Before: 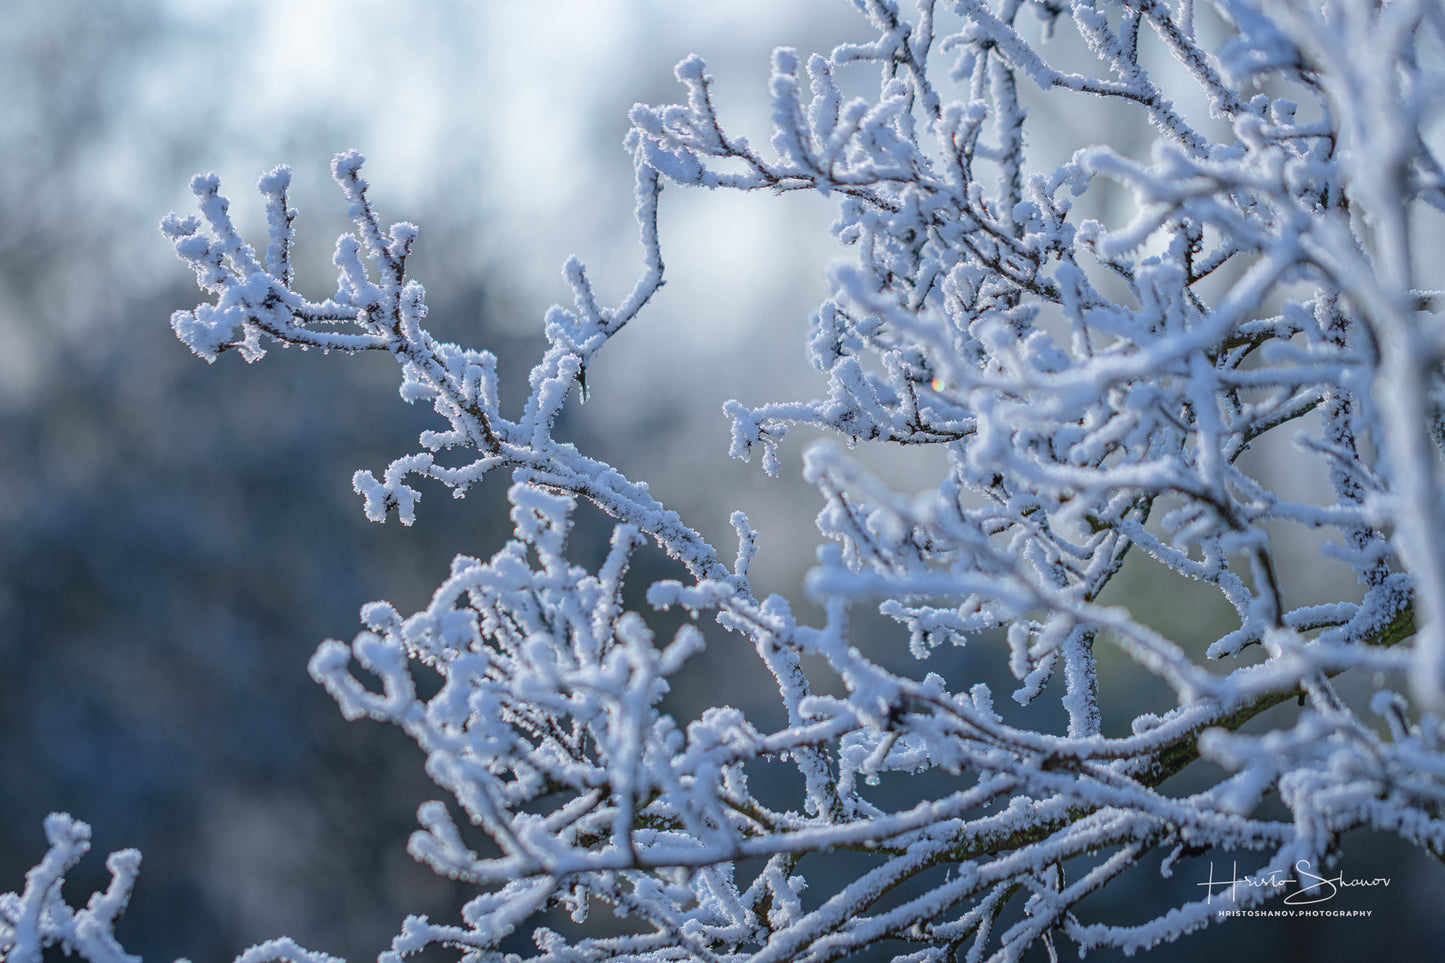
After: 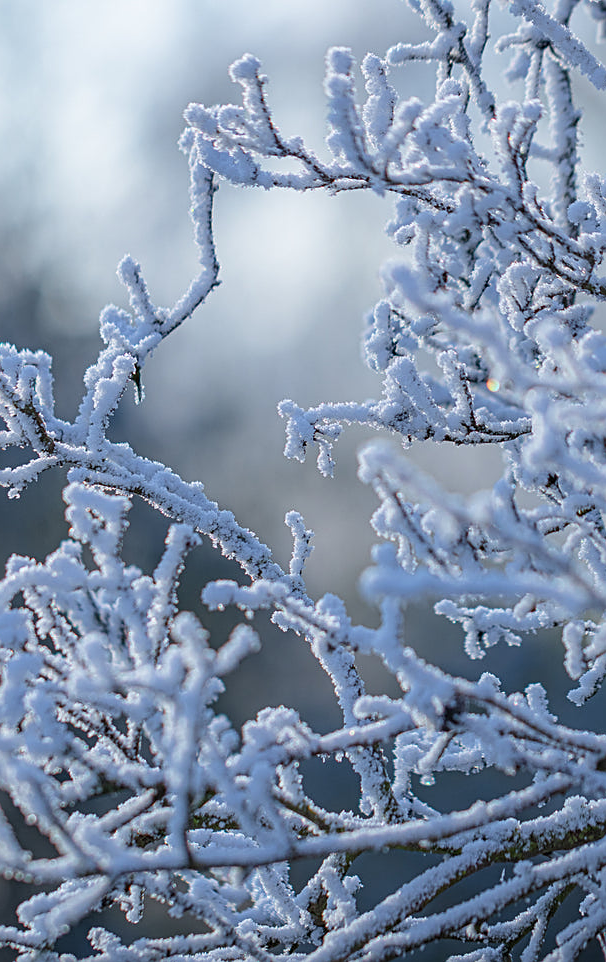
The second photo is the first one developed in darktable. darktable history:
crop: left 30.862%, right 27.188%
sharpen: on, module defaults
